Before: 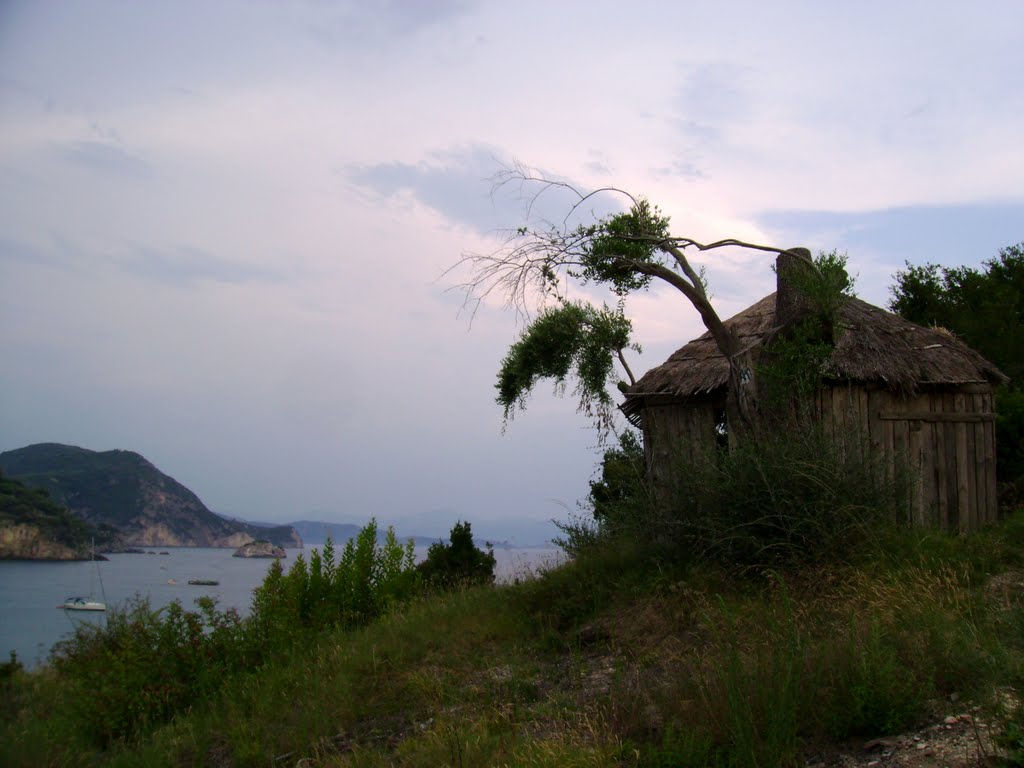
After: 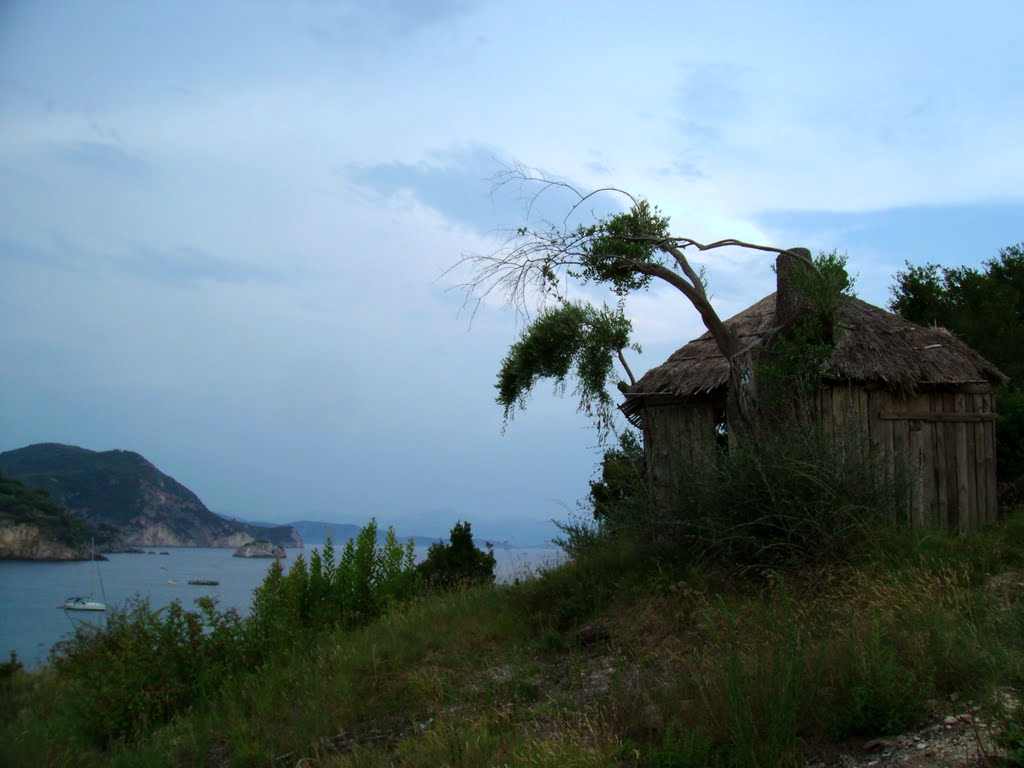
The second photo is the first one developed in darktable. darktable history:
color correction: highlights a* -11.28, highlights b* -14.95
